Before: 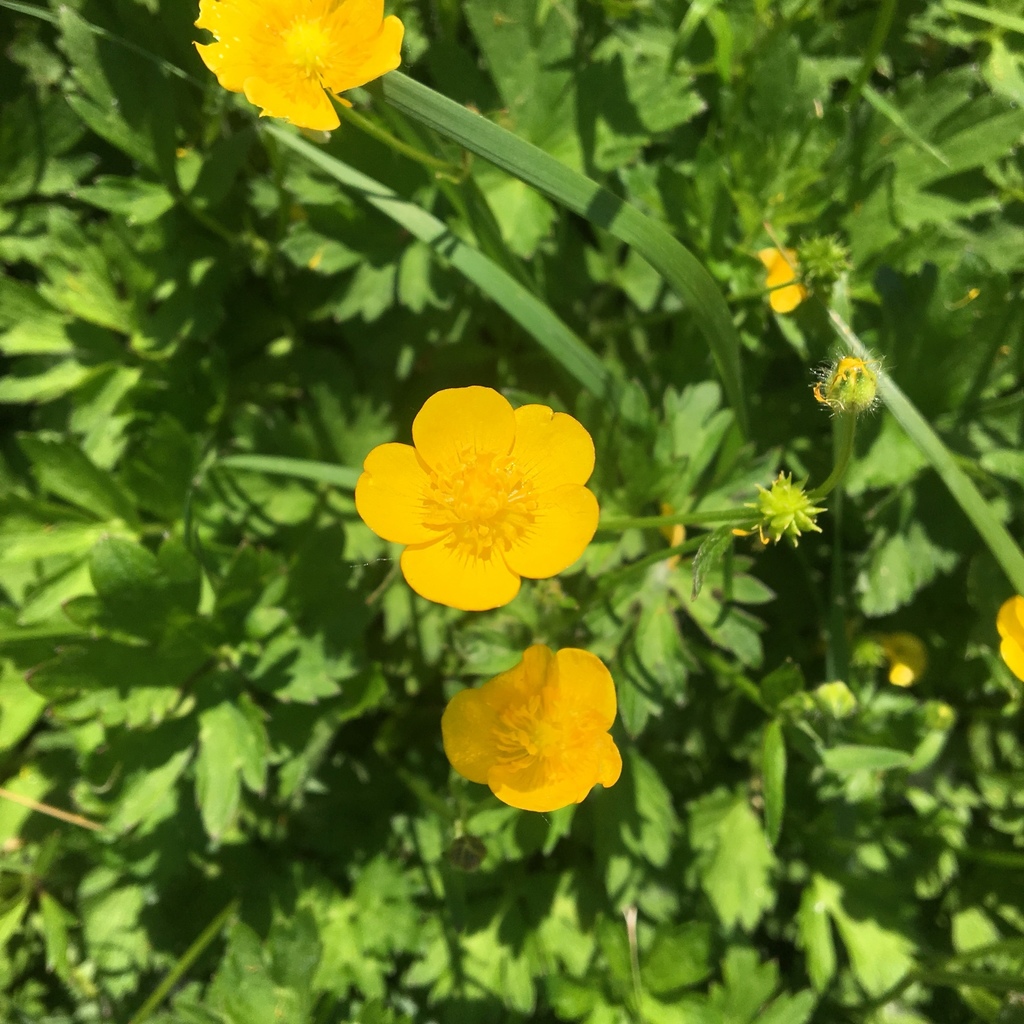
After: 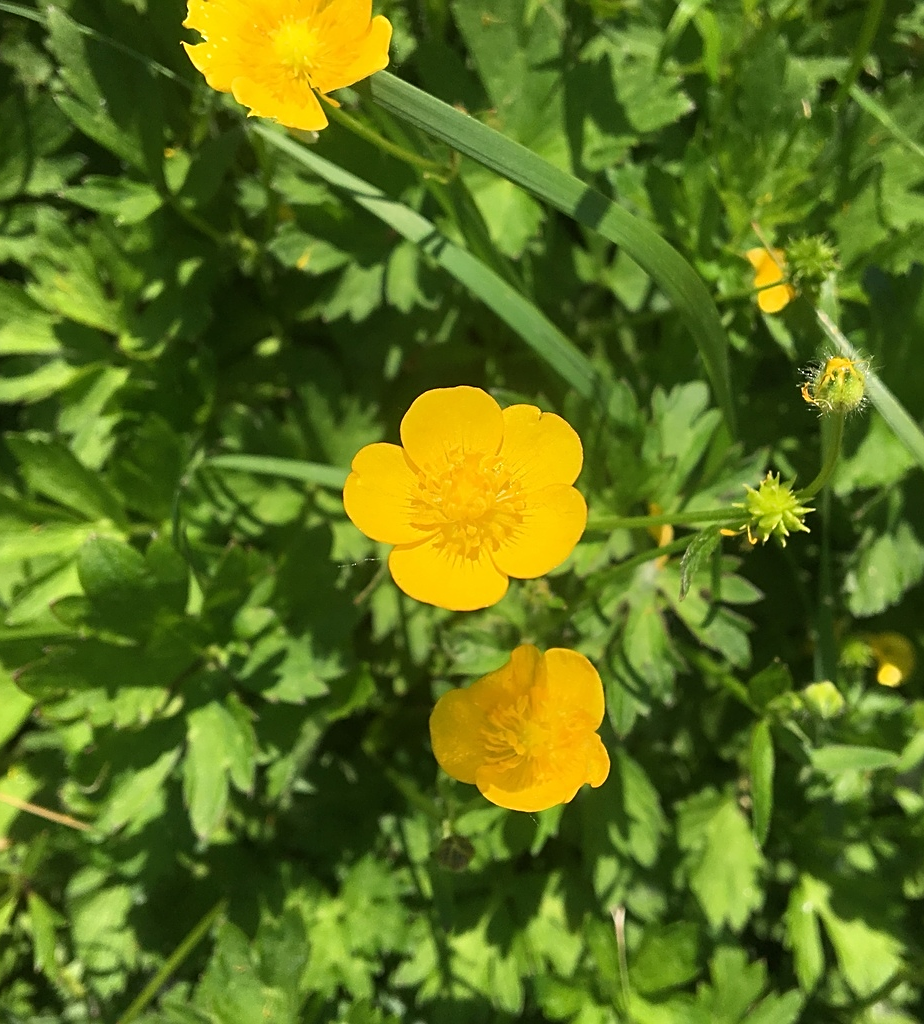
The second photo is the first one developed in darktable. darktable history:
crop and rotate: left 1.202%, right 8.516%
sharpen: on, module defaults
